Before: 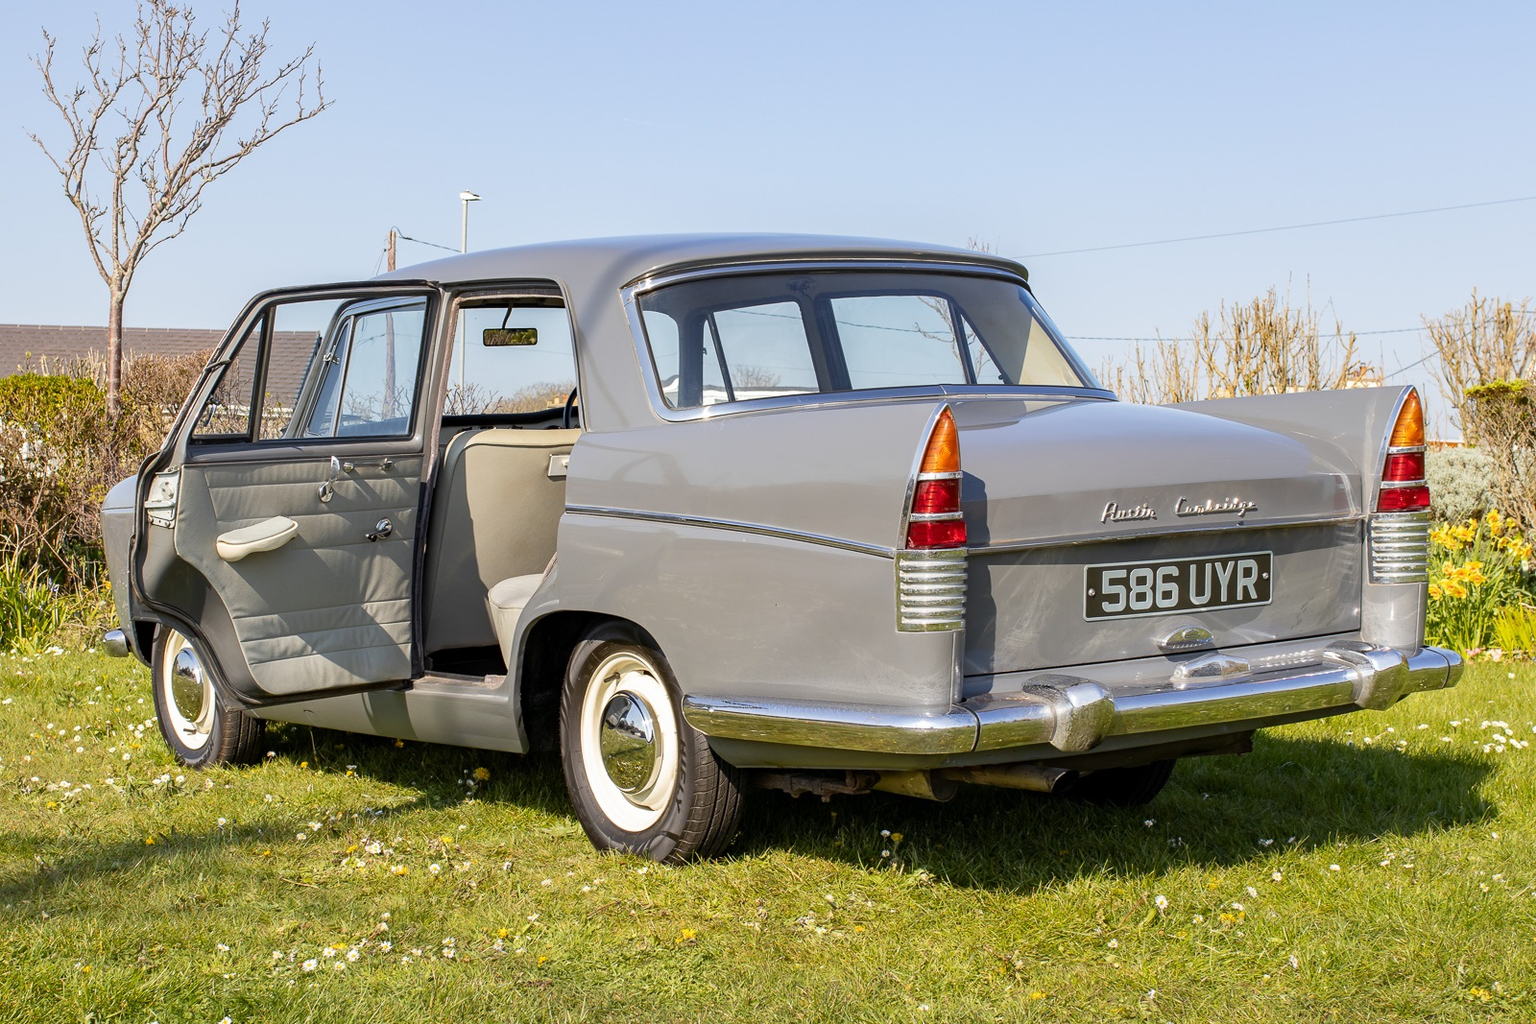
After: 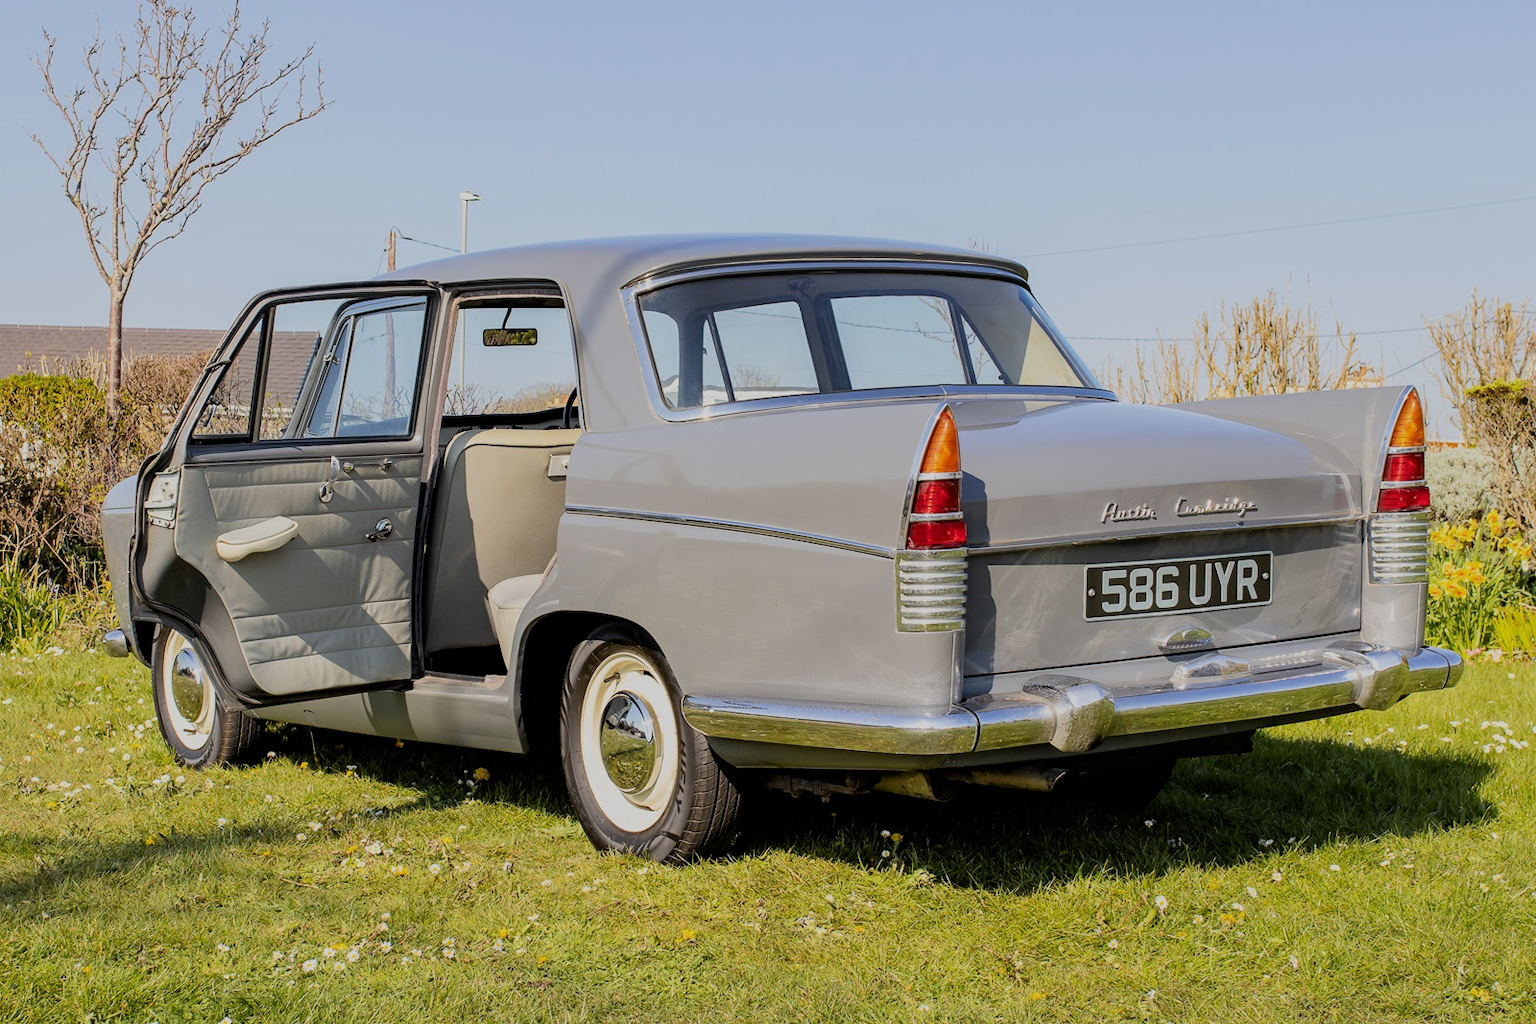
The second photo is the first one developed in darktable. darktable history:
filmic rgb: black relative exposure -7.1 EV, white relative exposure 5.39 EV, hardness 3.03, color science v6 (2022)
